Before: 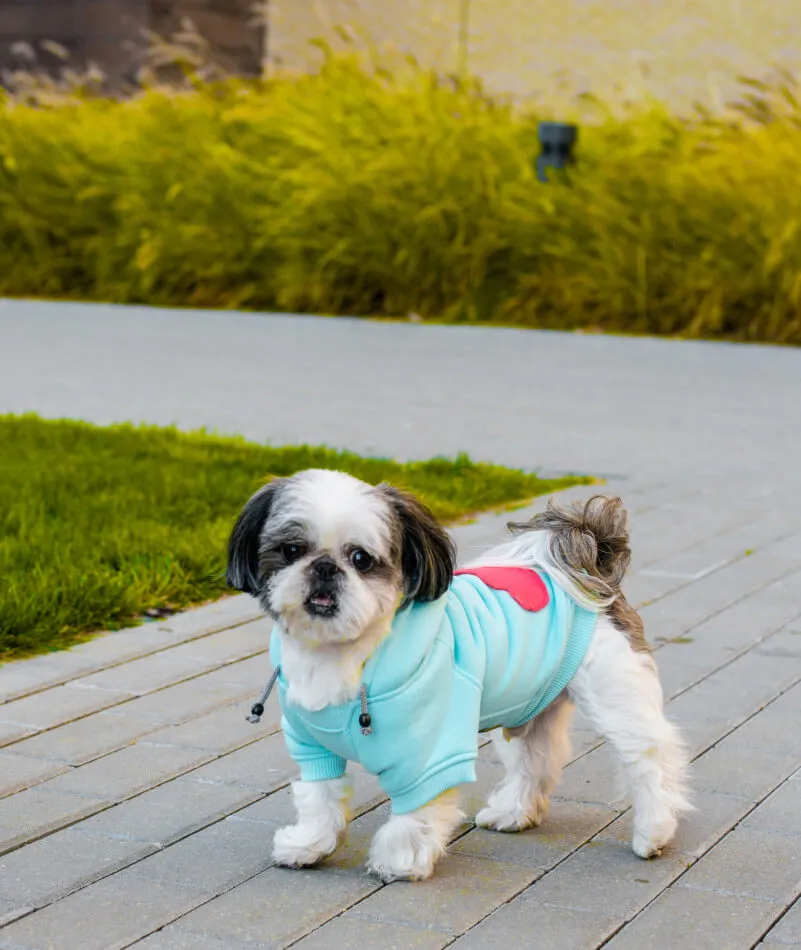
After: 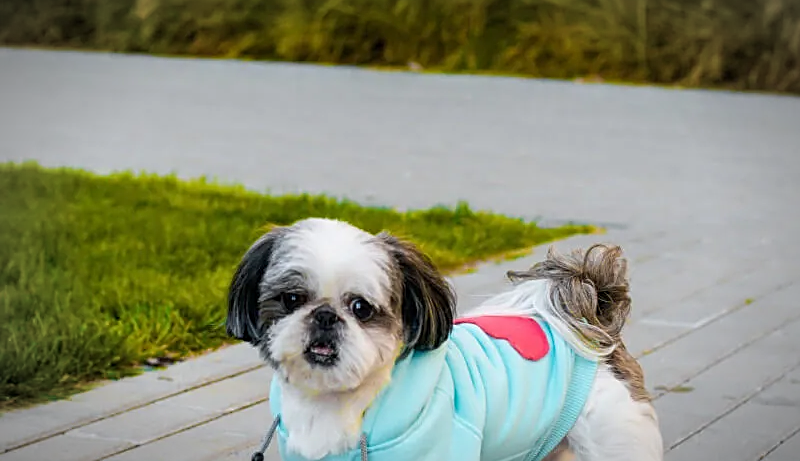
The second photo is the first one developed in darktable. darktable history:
crop and rotate: top 26.453%, bottom 24.986%
sharpen: on, module defaults
vignetting: fall-off start 79.26%, width/height ratio 1.329
